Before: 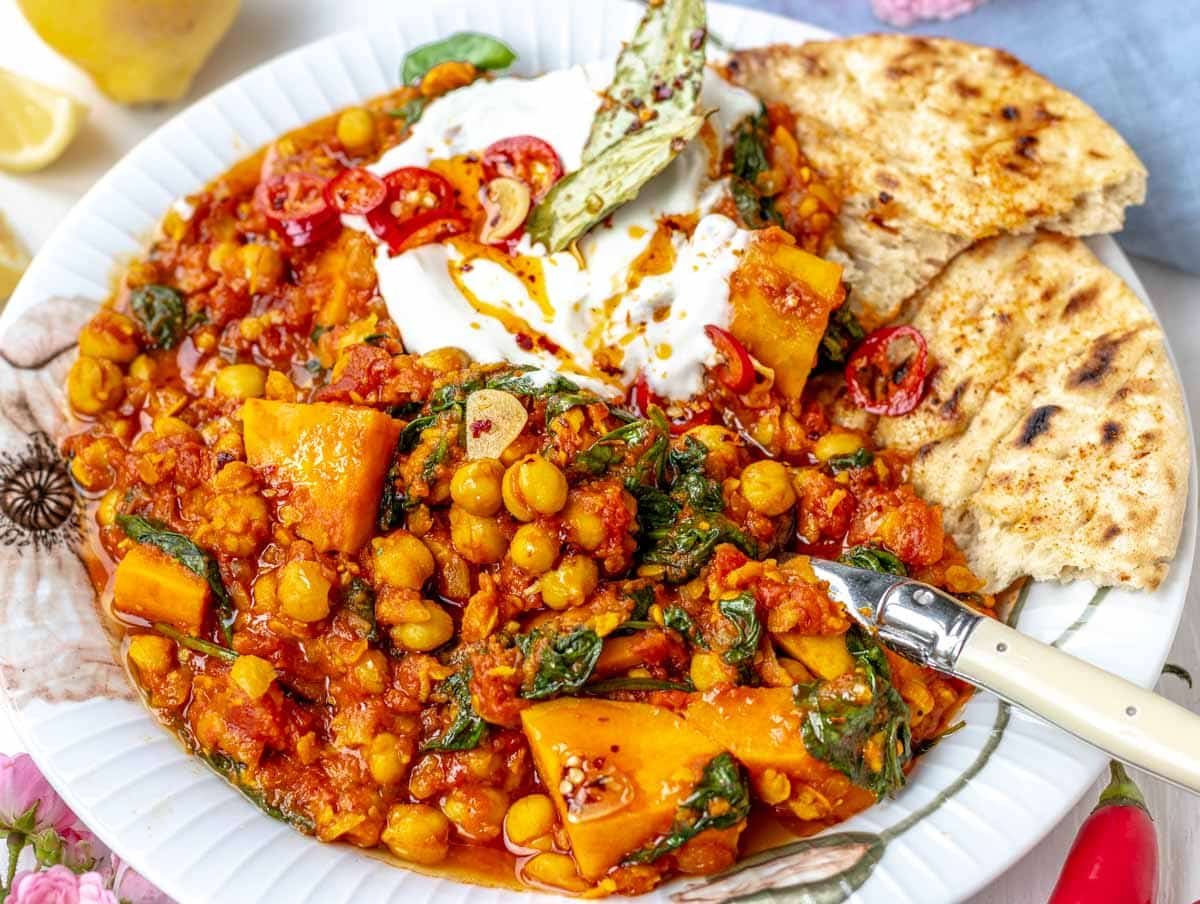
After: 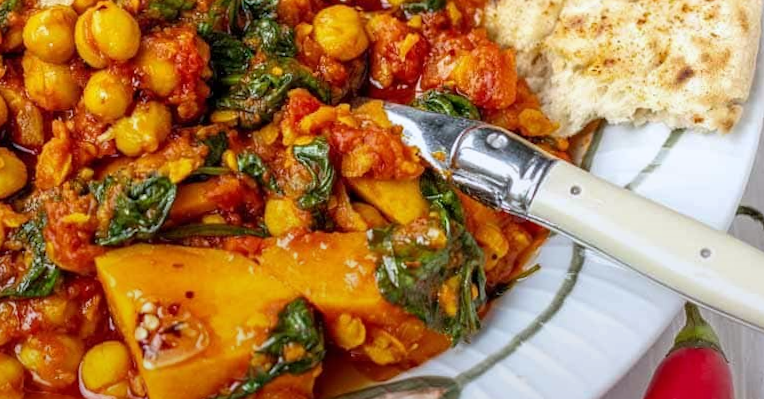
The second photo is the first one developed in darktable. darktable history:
crop and rotate: left 35.509%, top 50.238%, bottom 4.934%
white balance: red 0.976, blue 1.04
graduated density: rotation -180°, offset 27.42
rotate and perspective: rotation -0.45°, automatic cropping original format, crop left 0.008, crop right 0.992, crop top 0.012, crop bottom 0.988
